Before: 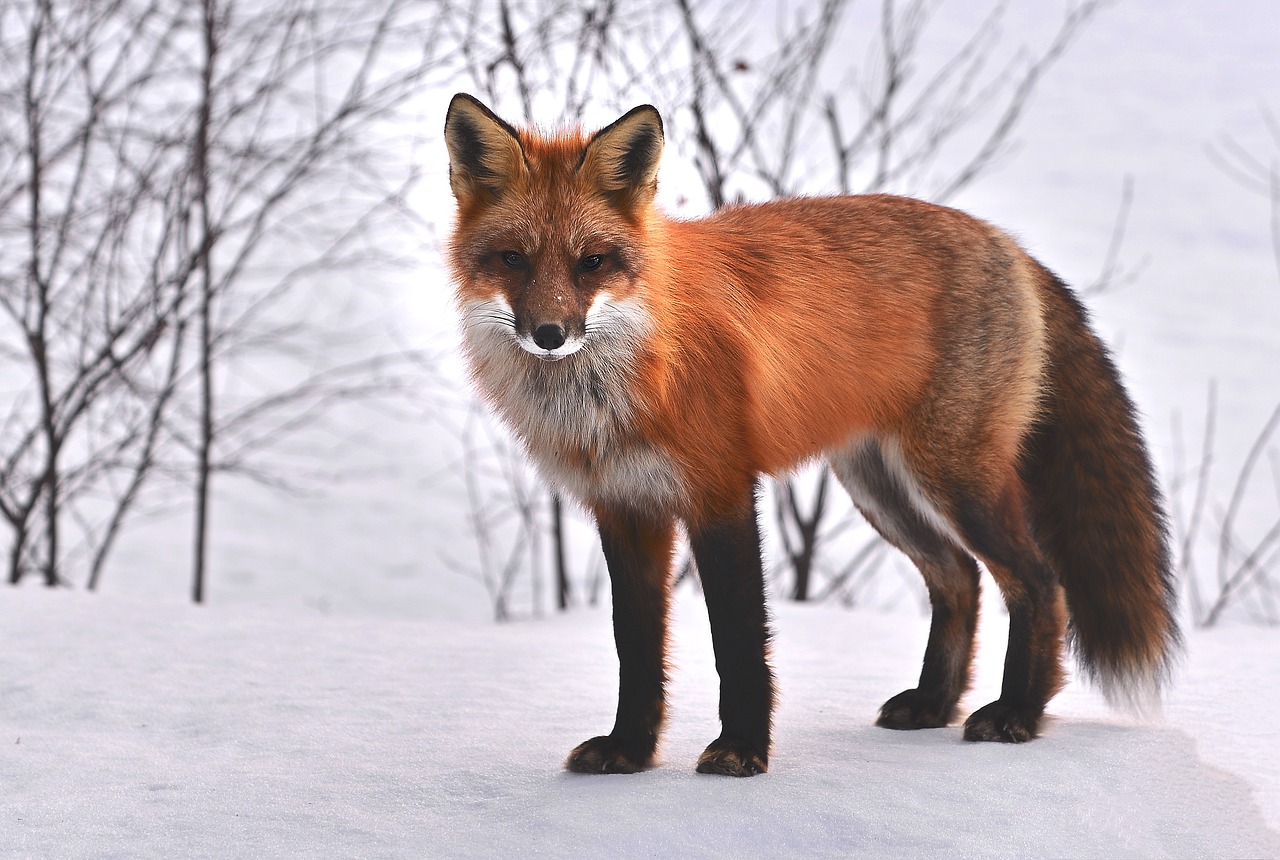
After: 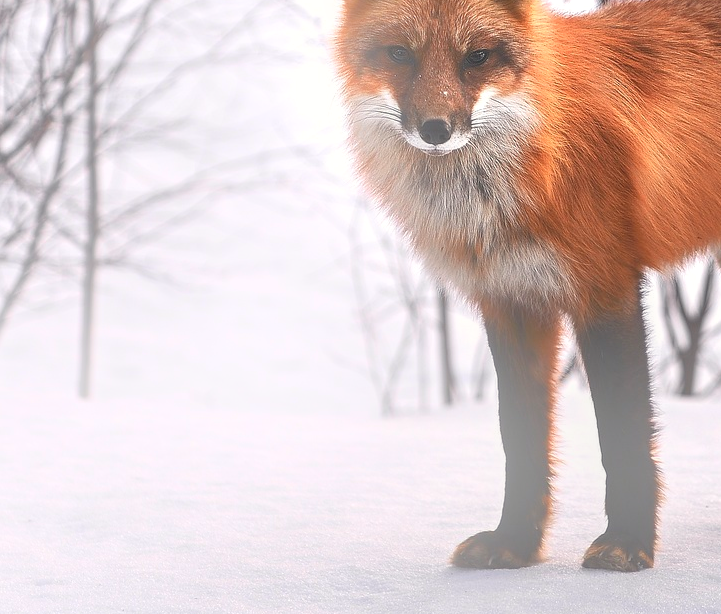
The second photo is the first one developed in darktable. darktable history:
crop: left 8.966%, top 23.852%, right 34.699%, bottom 4.703%
bloom: on, module defaults
white balance: red 1.009, blue 0.985
shadows and highlights: low approximation 0.01, soften with gaussian
local contrast: on, module defaults
